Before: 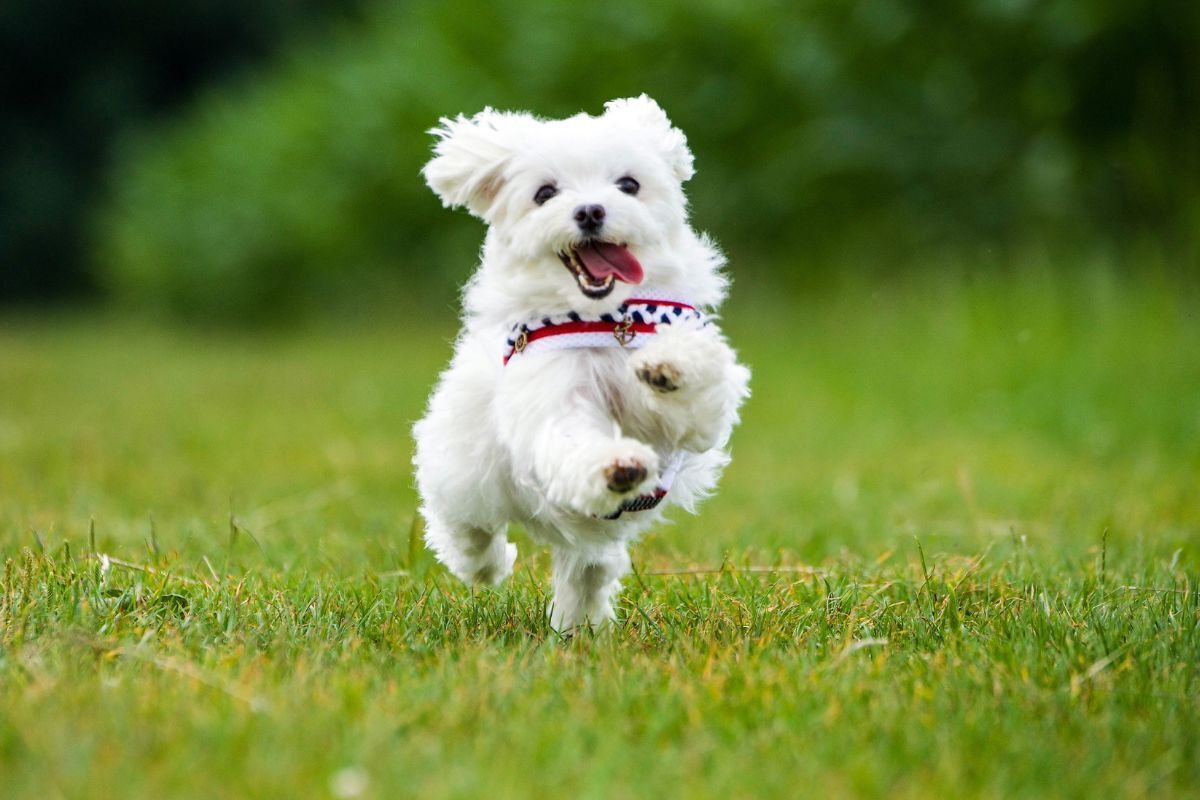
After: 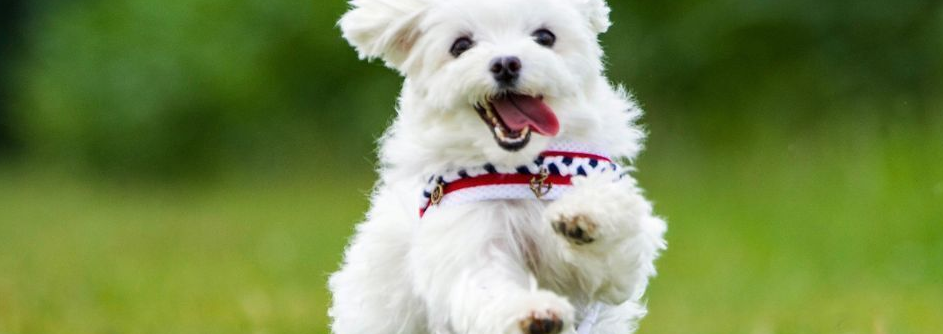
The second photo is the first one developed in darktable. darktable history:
crop: left 7.024%, top 18.517%, right 14.337%, bottom 39.679%
exposure: exposure -0.014 EV, compensate highlight preservation false
